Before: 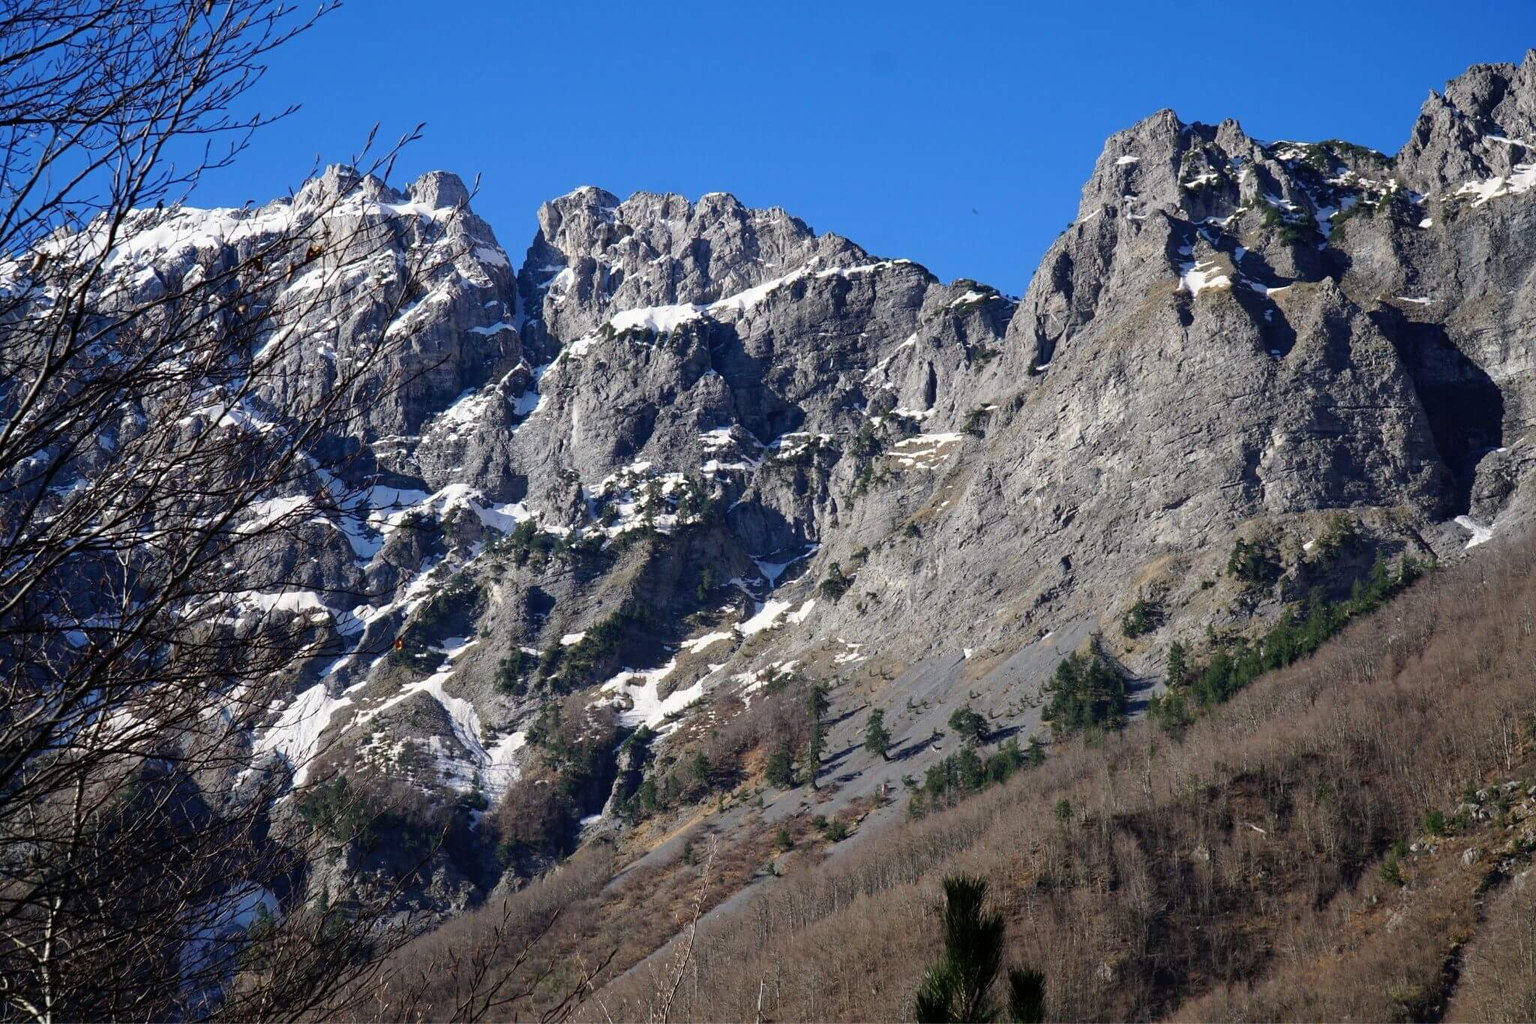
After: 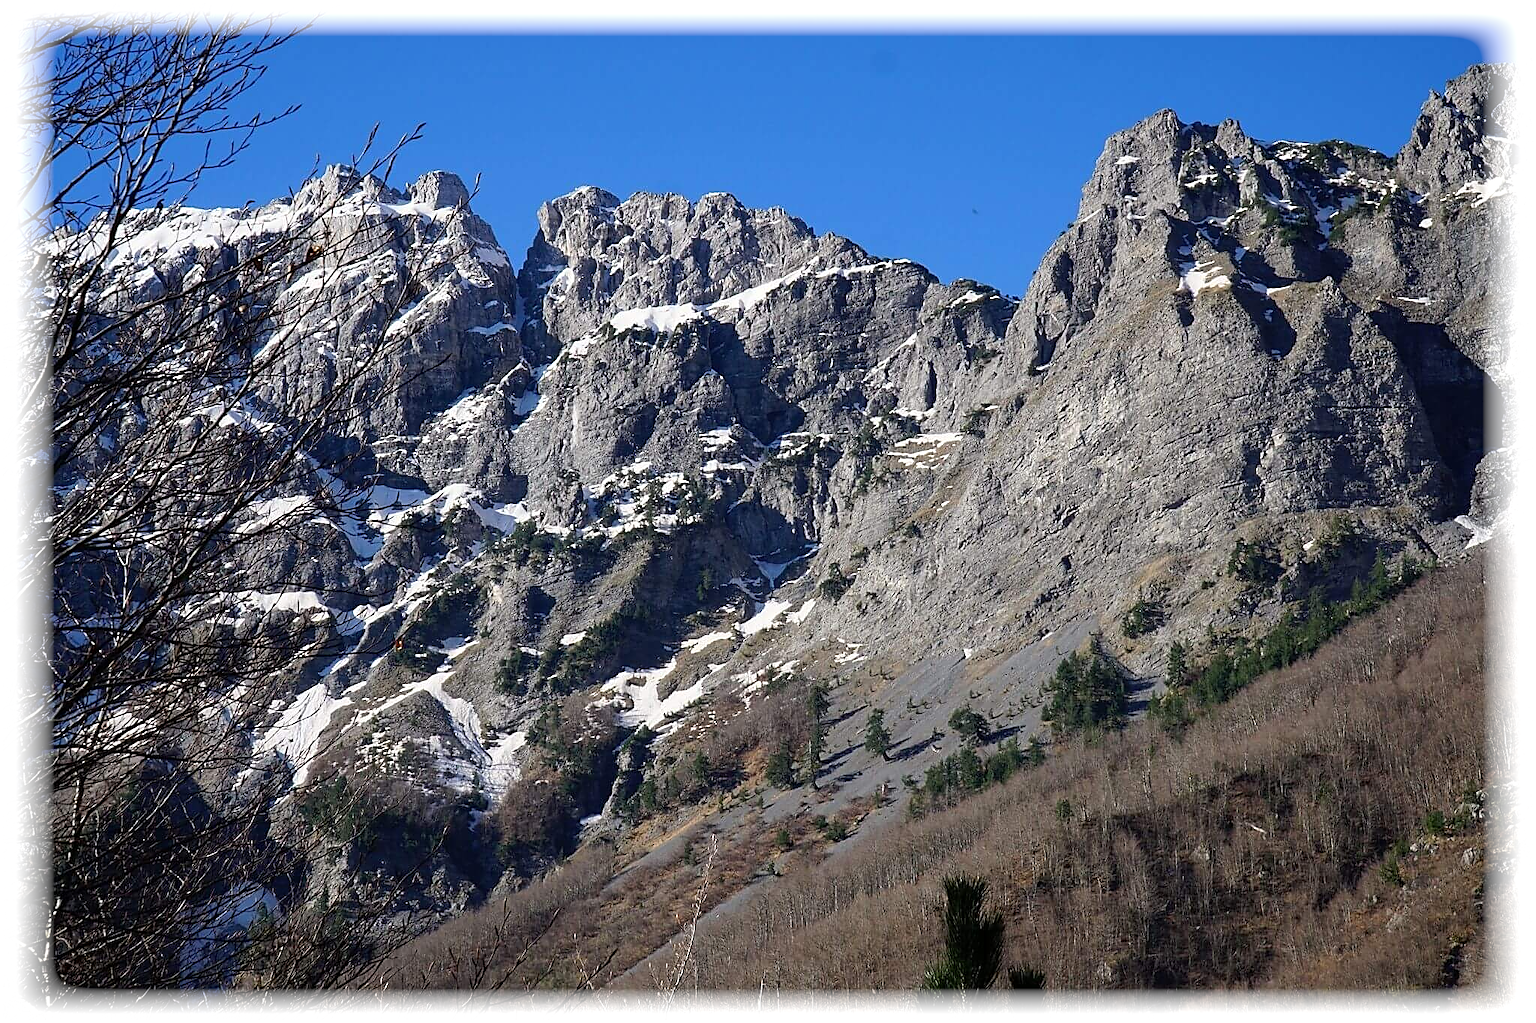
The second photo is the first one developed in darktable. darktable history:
vignetting: fall-off start 93%, fall-off radius 5%, brightness 1, saturation -0.49, automatic ratio true, width/height ratio 1.332, shape 0.04, unbound false
sharpen: radius 1.4, amount 1.25, threshold 0.7
